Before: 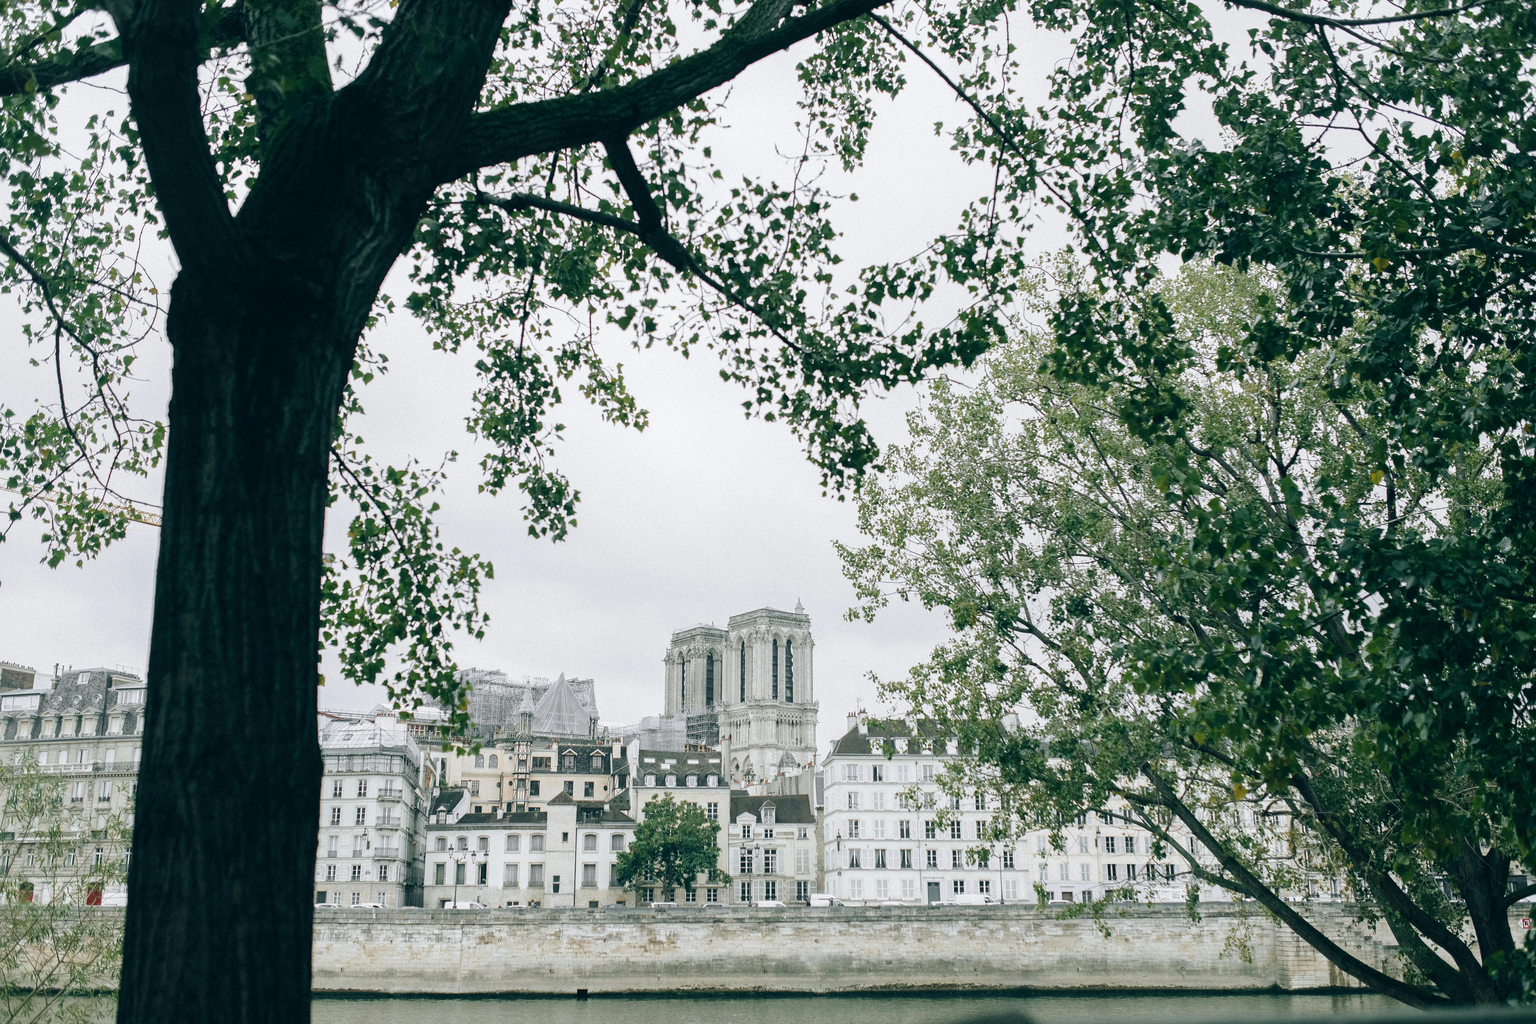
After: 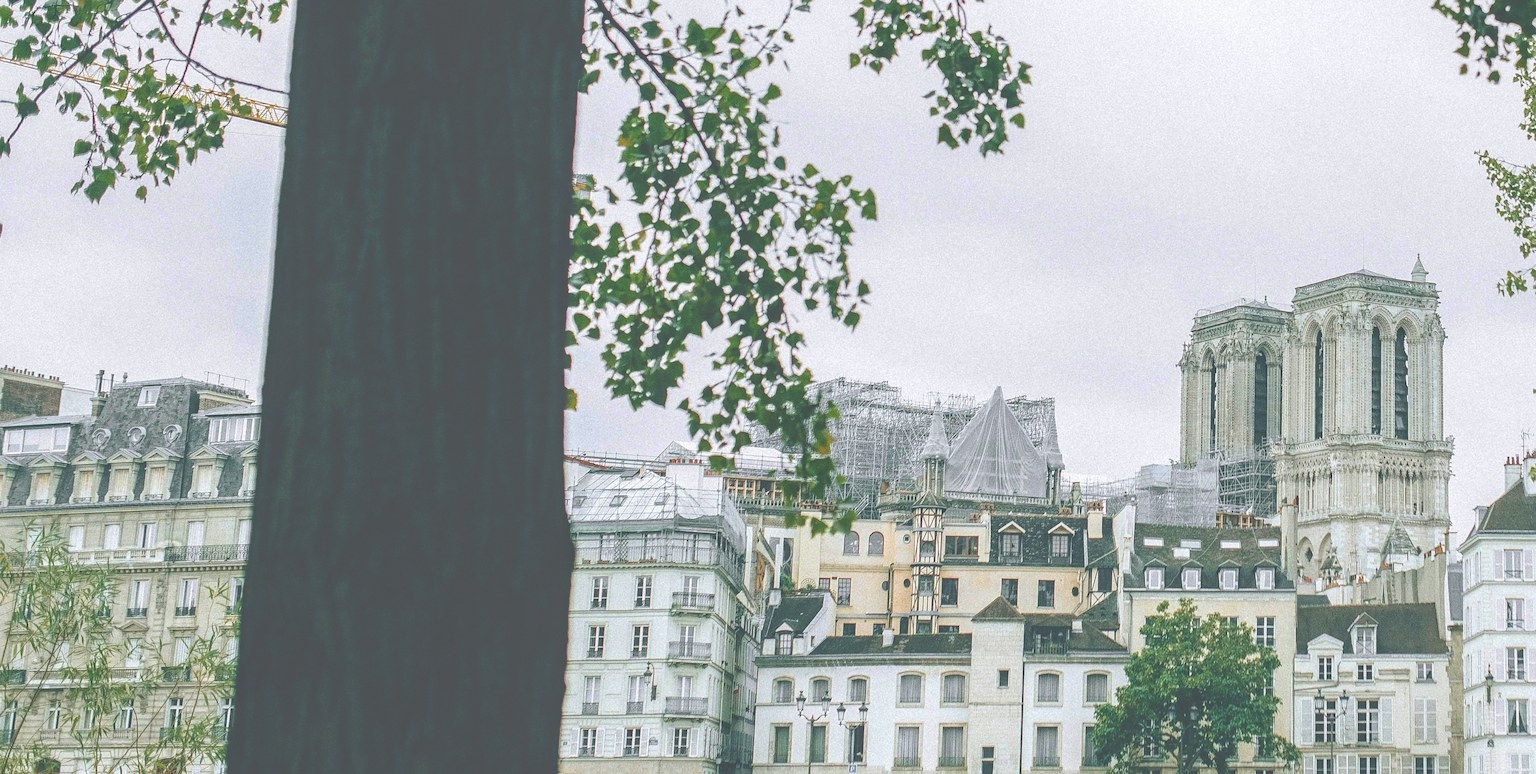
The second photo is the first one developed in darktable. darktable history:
color balance rgb: perceptual saturation grading › global saturation 31.281%, global vibrance 20%
crop: top 44.456%, right 43.669%, bottom 12.954%
velvia: on, module defaults
haze removal: compatibility mode true, adaptive false
sharpen: amount 0.212
exposure: black level correction -0.086, compensate highlight preservation false
local contrast: on, module defaults
